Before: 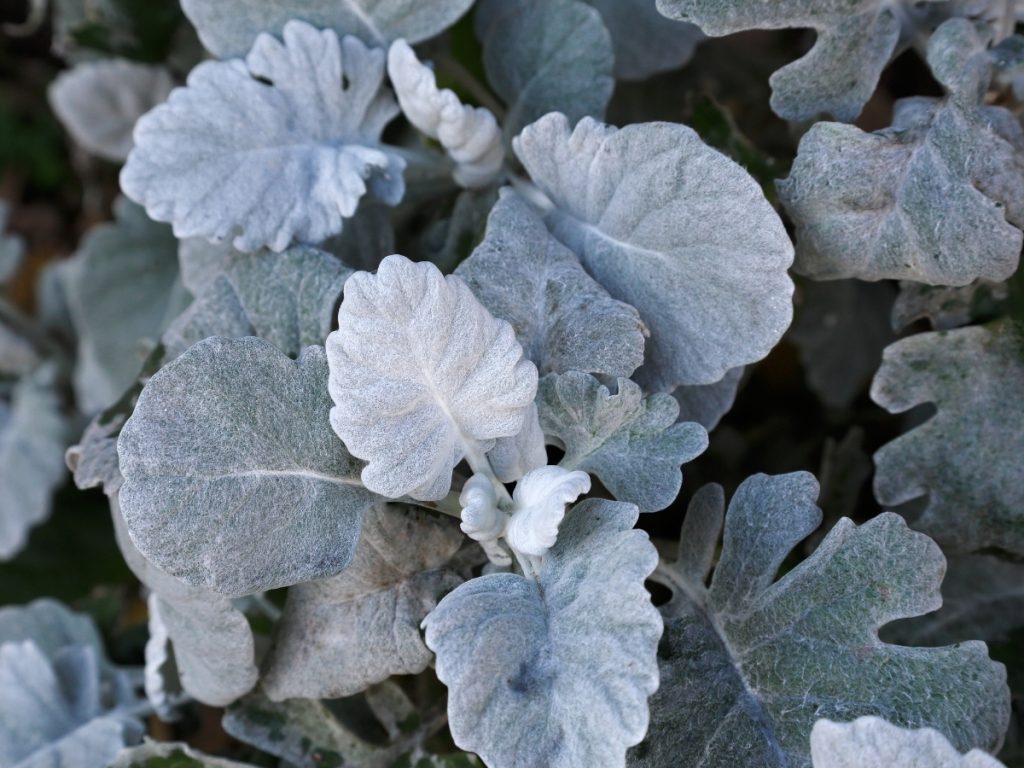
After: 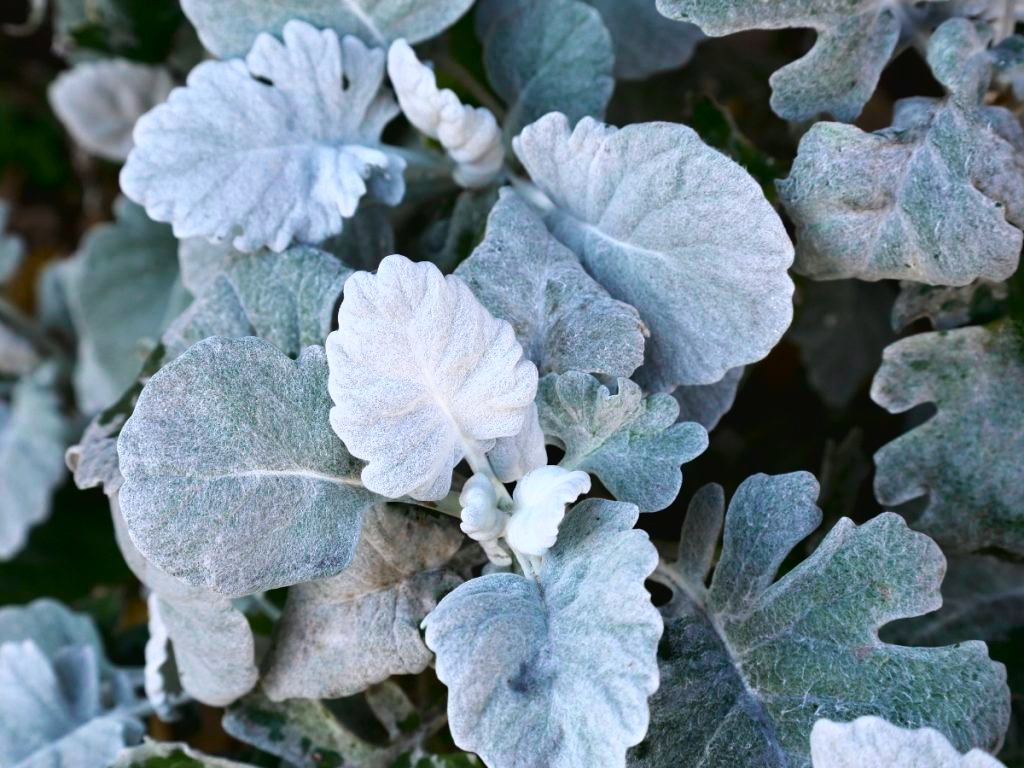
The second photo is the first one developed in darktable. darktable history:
tone curve: curves: ch0 [(0, 0.024) (0.049, 0.038) (0.176, 0.162) (0.311, 0.337) (0.416, 0.471) (0.565, 0.658) (0.817, 0.911) (1, 1)]; ch1 [(0, 0) (0.351, 0.347) (0.446, 0.42) (0.481, 0.463) (0.504, 0.504) (0.522, 0.521) (0.546, 0.563) (0.622, 0.664) (0.728, 0.786) (1, 1)]; ch2 [(0, 0) (0.327, 0.324) (0.427, 0.413) (0.458, 0.444) (0.502, 0.504) (0.526, 0.539) (0.547, 0.581) (0.601, 0.61) (0.76, 0.765) (1, 1)], color space Lab, independent channels, preserve colors none
